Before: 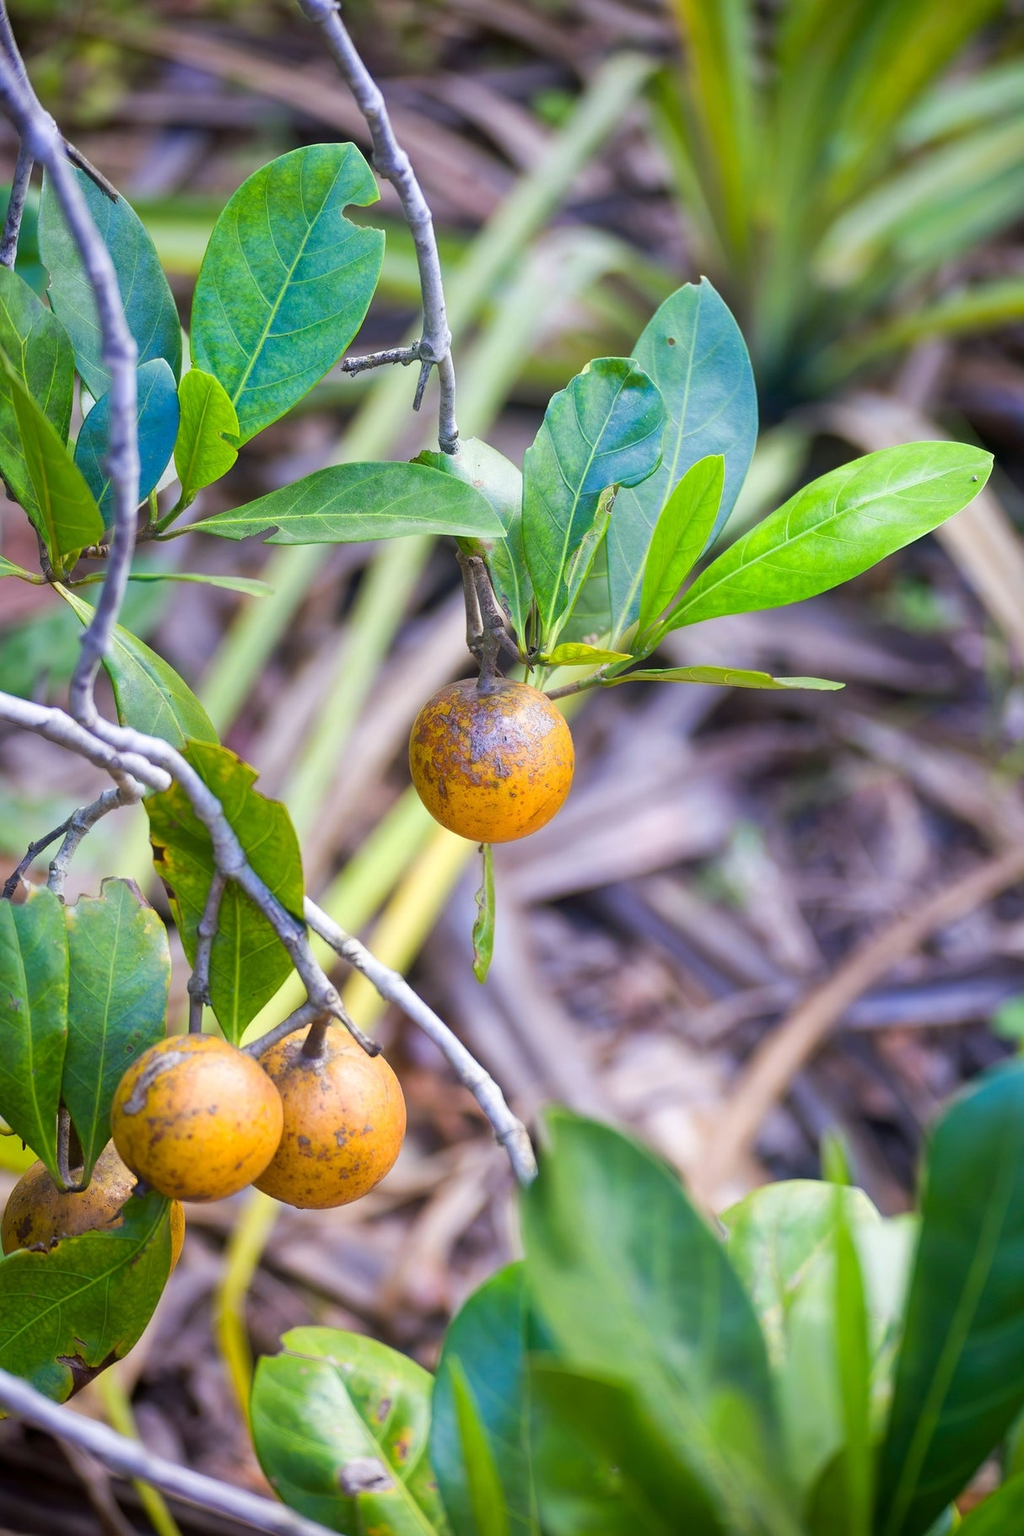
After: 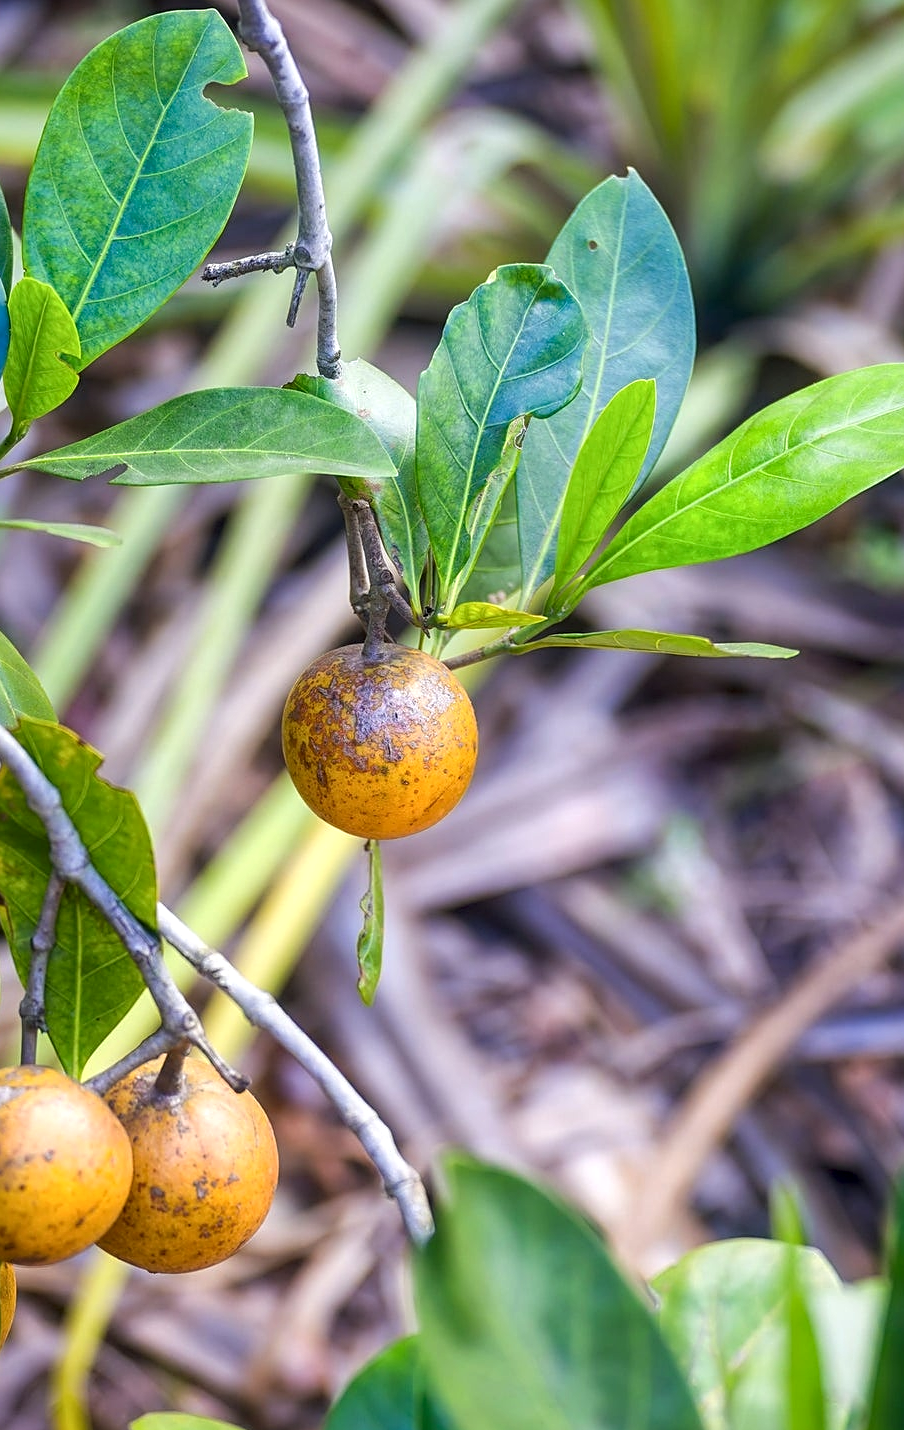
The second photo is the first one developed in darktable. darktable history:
crop: left 16.762%, top 8.79%, right 8.739%, bottom 12.633%
sharpen: on, module defaults
local contrast: detail 130%
